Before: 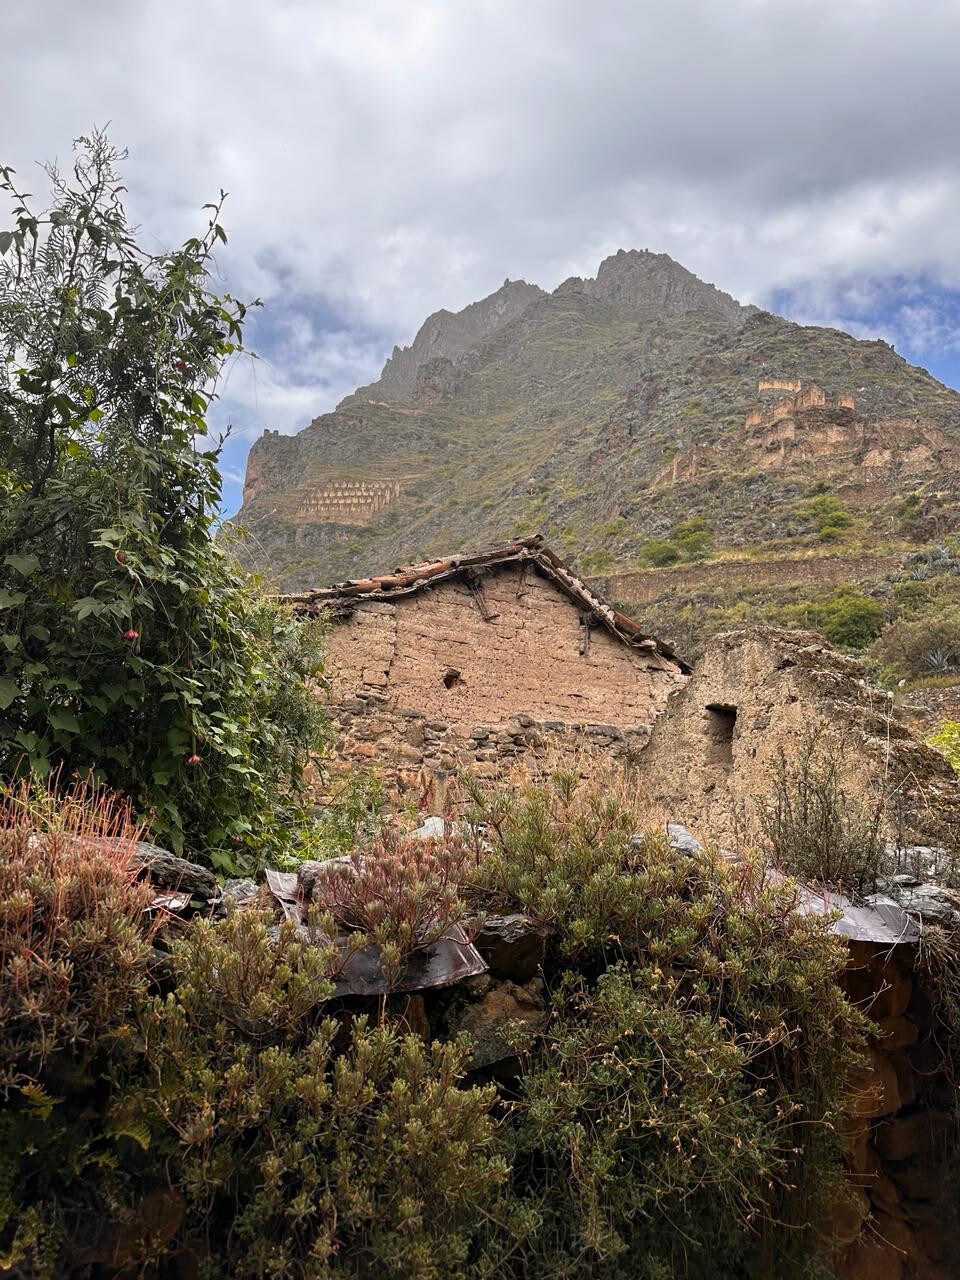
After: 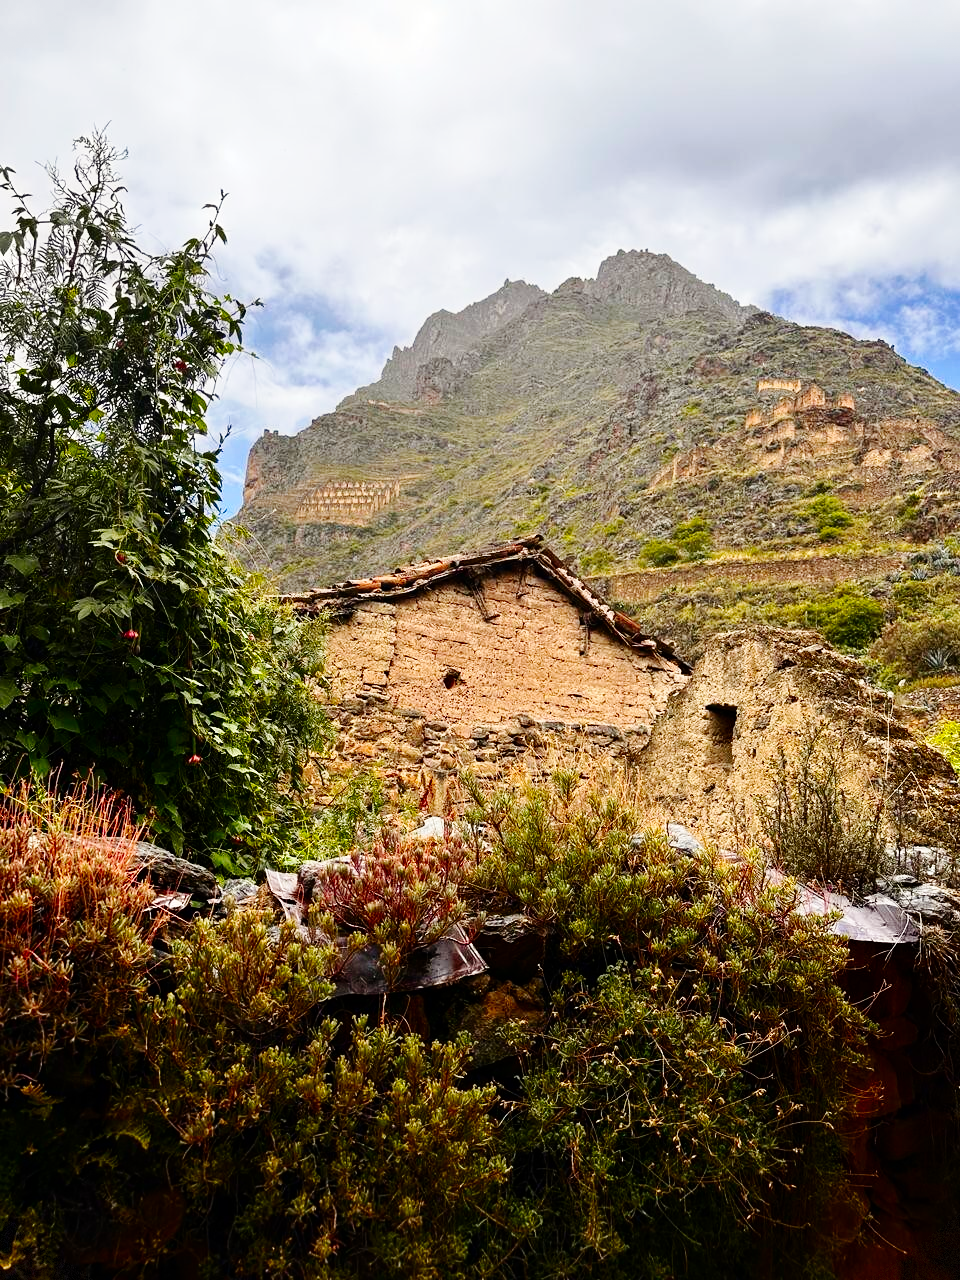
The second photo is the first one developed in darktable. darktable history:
color balance rgb: highlights gain › luminance 6.517%, highlights gain › chroma 1.227%, highlights gain › hue 88.15°, perceptual saturation grading › global saturation 15.902%
contrast brightness saturation: contrast 0.116, brightness -0.119, saturation 0.199
vignetting: fall-off start 116.56%, fall-off radius 59.54%, dithering 8-bit output
base curve: curves: ch0 [(0, 0) (0.036, 0.025) (0.121, 0.166) (0.206, 0.329) (0.605, 0.79) (1, 1)], preserve colors none
